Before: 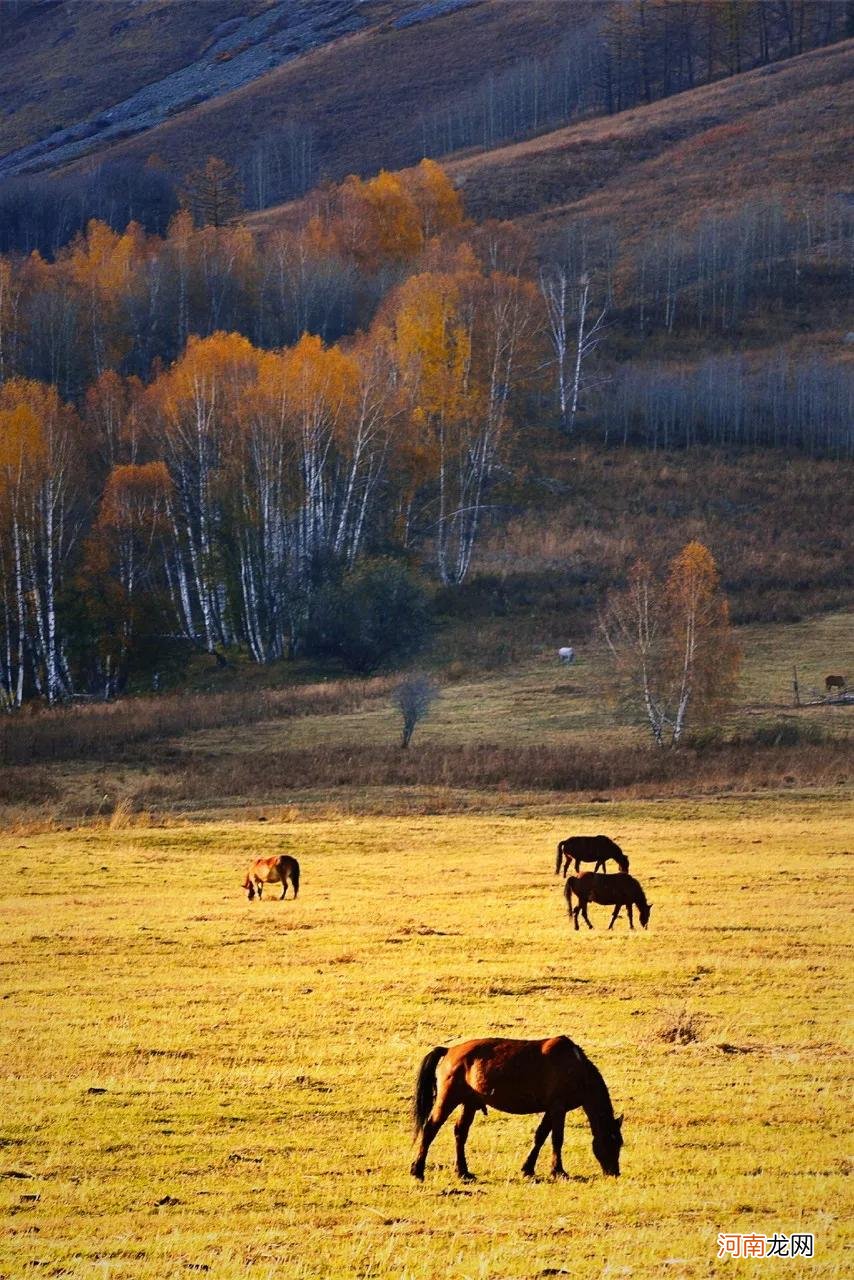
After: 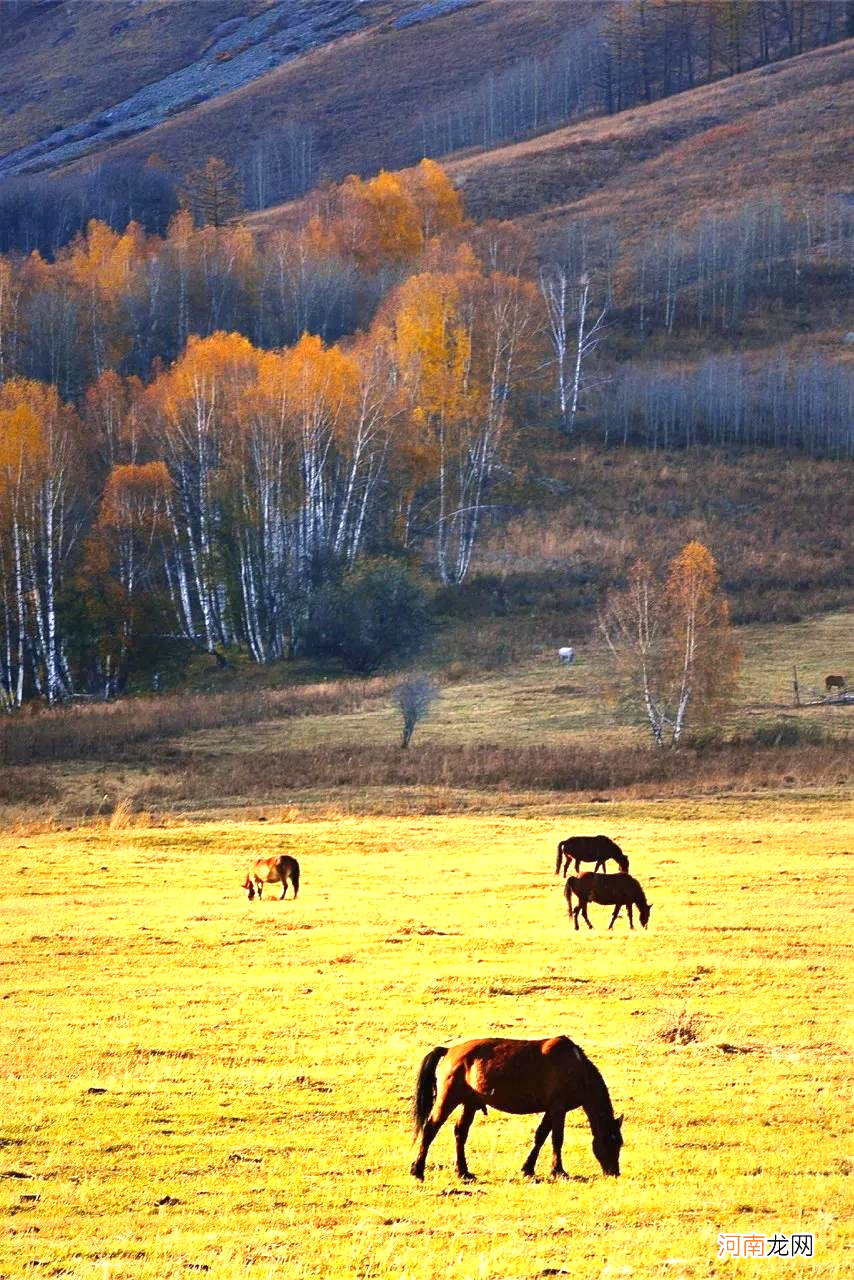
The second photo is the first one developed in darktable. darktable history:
exposure: exposure 0.95 EV, compensate exposure bias true, compensate highlight preservation false
